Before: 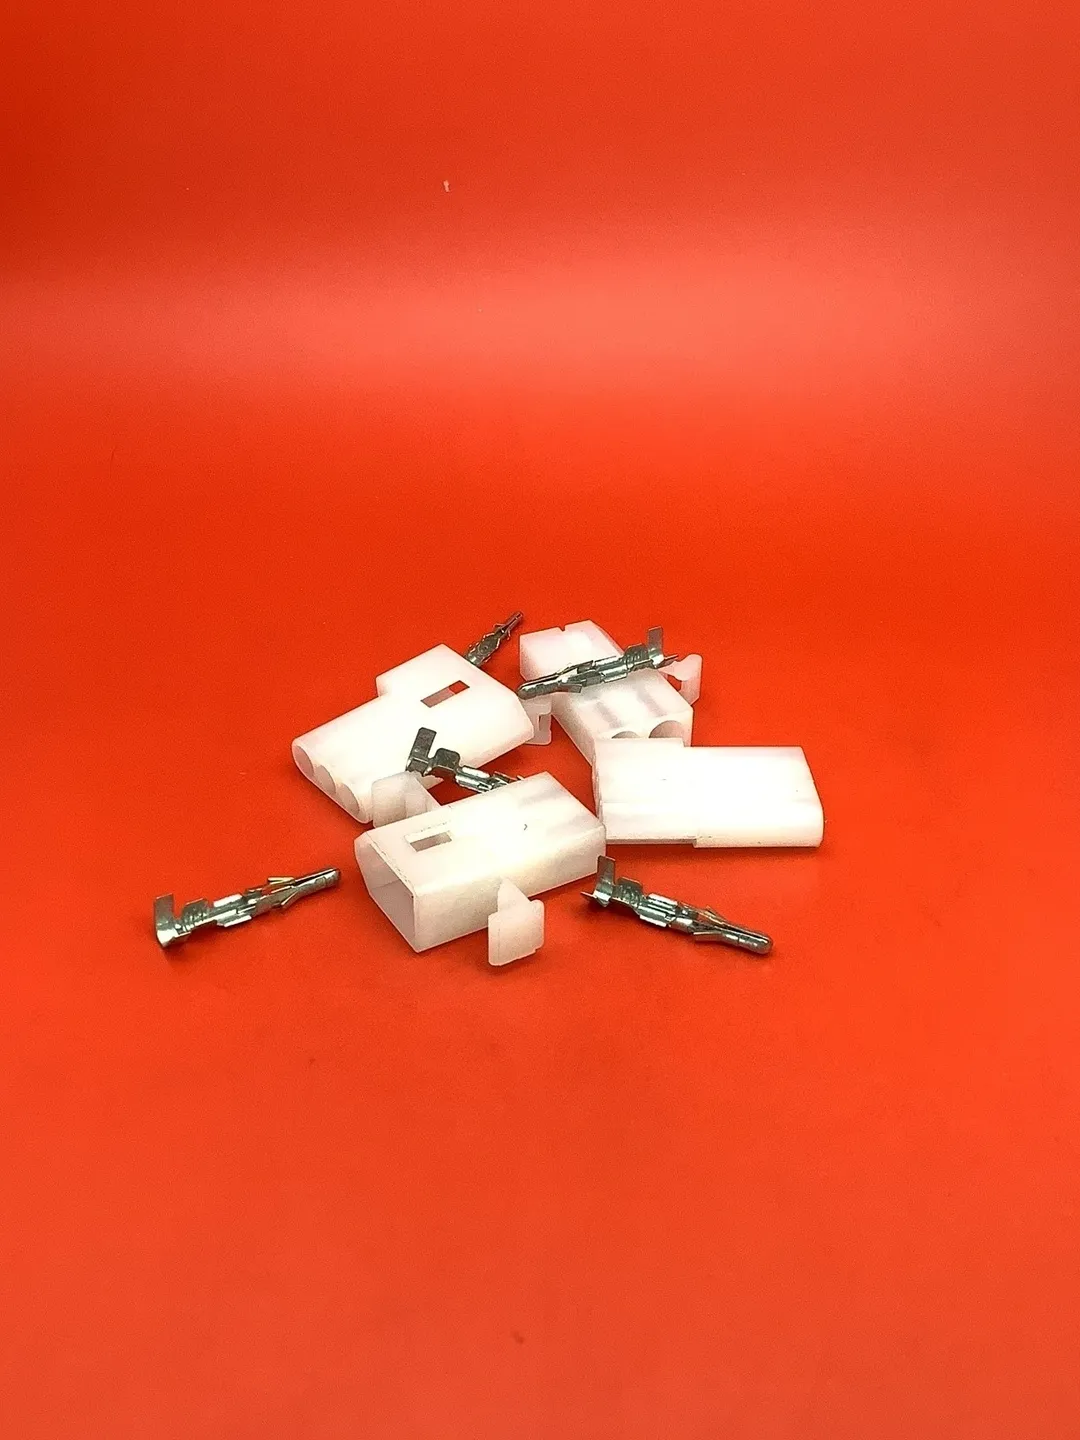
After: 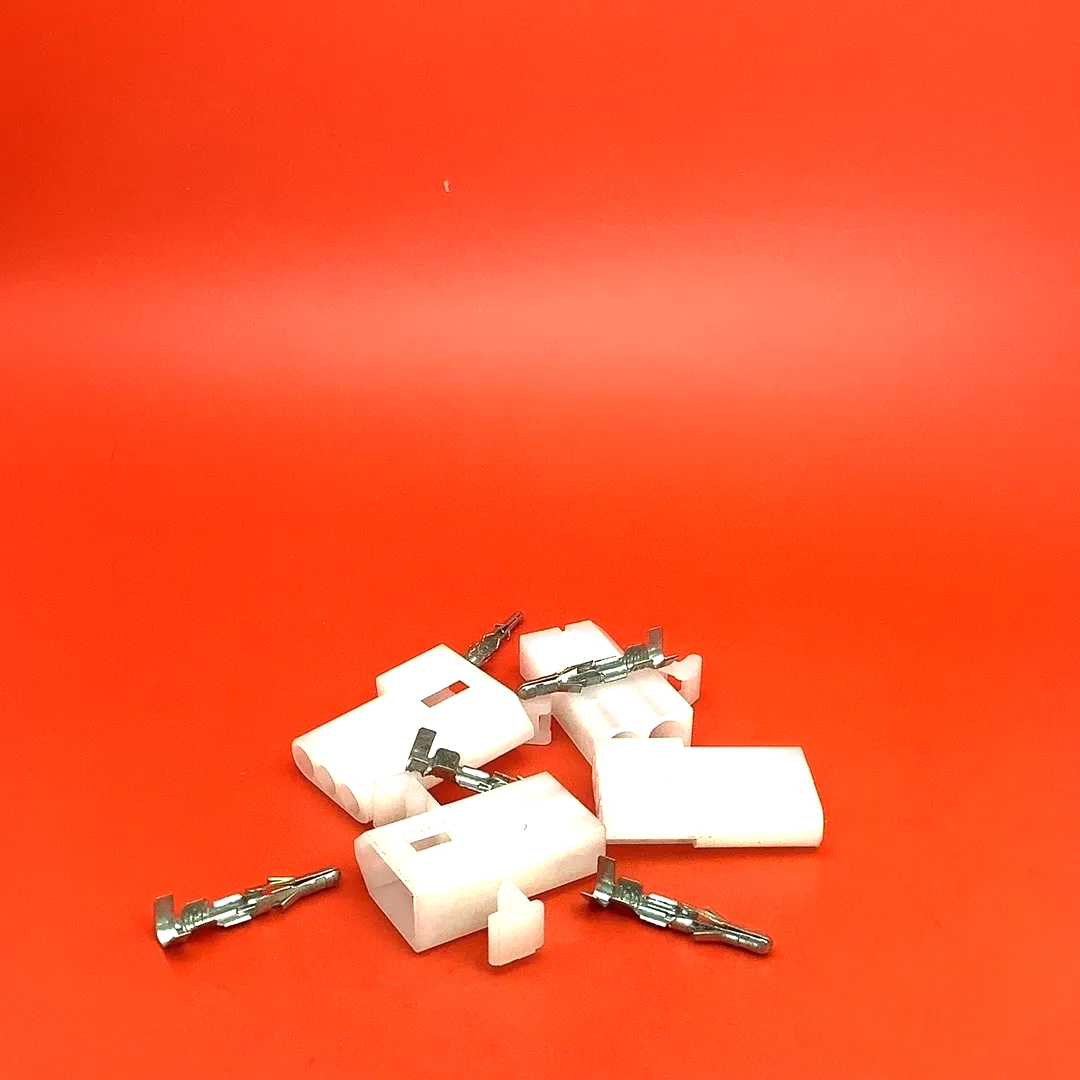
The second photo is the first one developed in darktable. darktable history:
exposure: exposure 0.496 EV, compensate highlight preservation false
crop: bottom 24.967%
tone equalizer: on, module defaults
